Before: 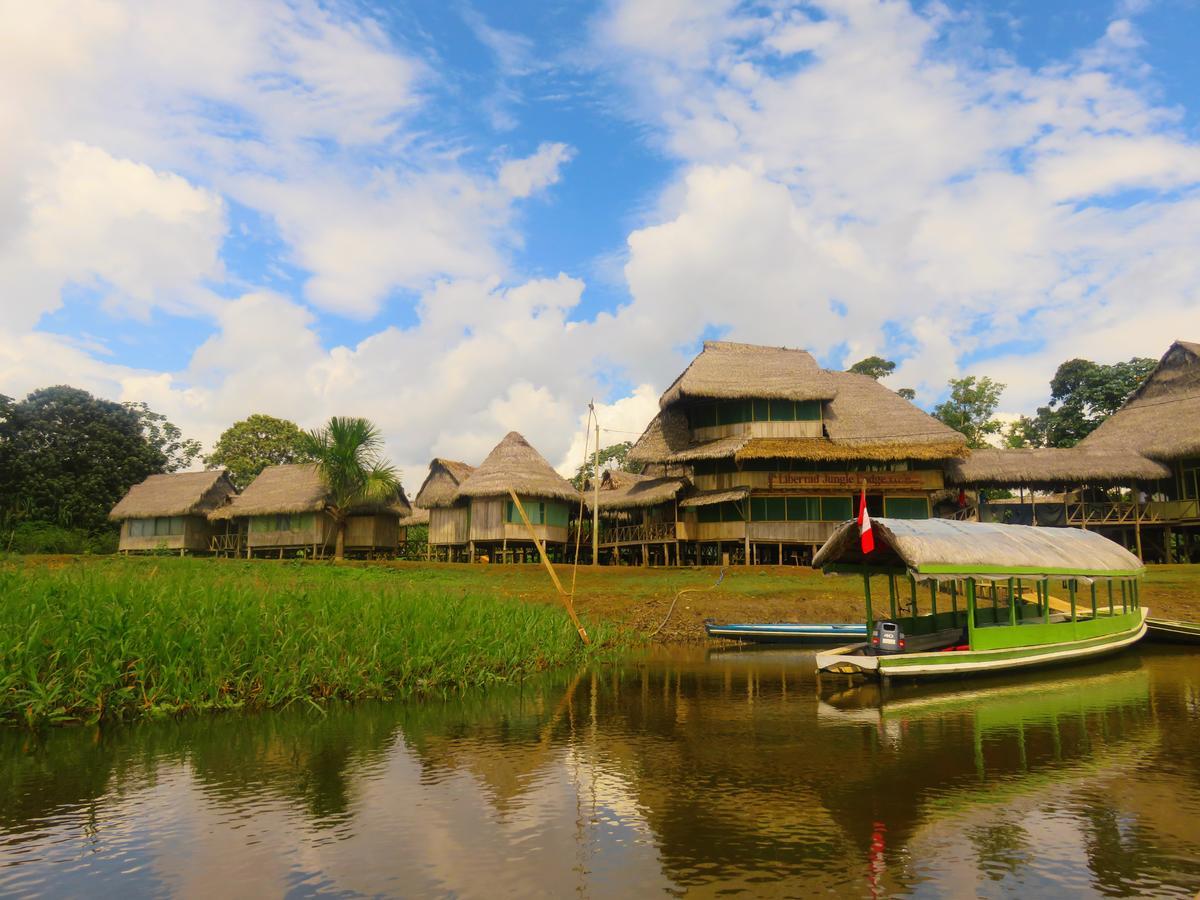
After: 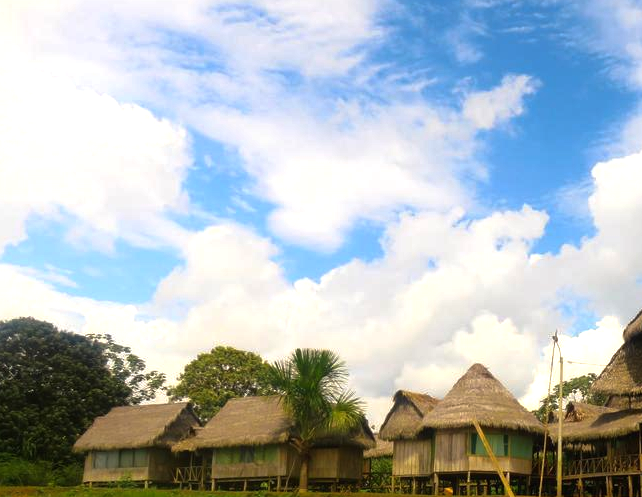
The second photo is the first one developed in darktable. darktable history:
color balance rgb: perceptual saturation grading › global saturation 0.681%, perceptual brilliance grading › global brilliance 15.024%, perceptual brilliance grading › shadows -35.127%, global vibrance 20%
tone equalizer: -8 EV 0 EV, -7 EV 0.002 EV, -6 EV -0.005 EV, -5 EV -0.004 EV, -4 EV -0.077 EV, -3 EV -0.223 EV, -2 EV -0.244 EV, -1 EV 0.117 EV, +0 EV 0.332 EV, edges refinement/feathering 500, mask exposure compensation -1.57 EV, preserve details no
crop and rotate: left 3.071%, top 7.599%, right 43.392%, bottom 37.132%
